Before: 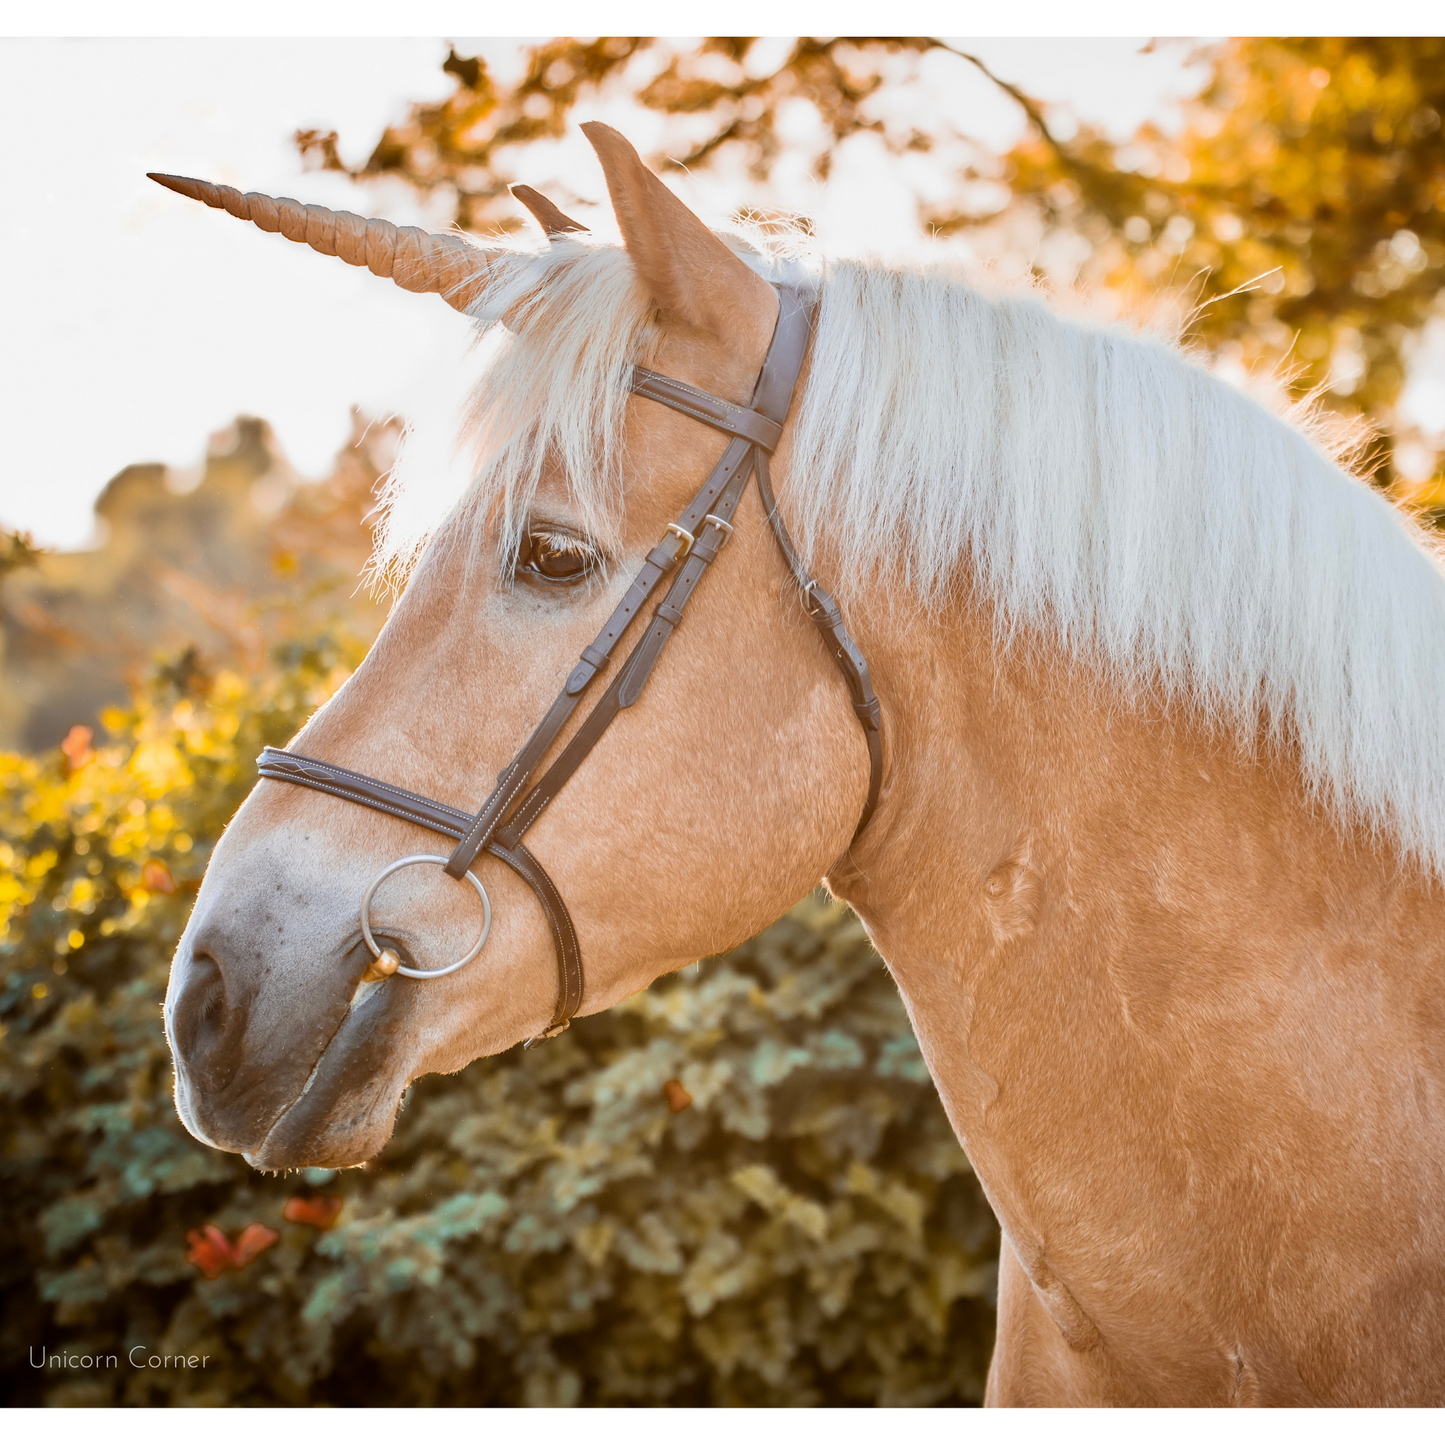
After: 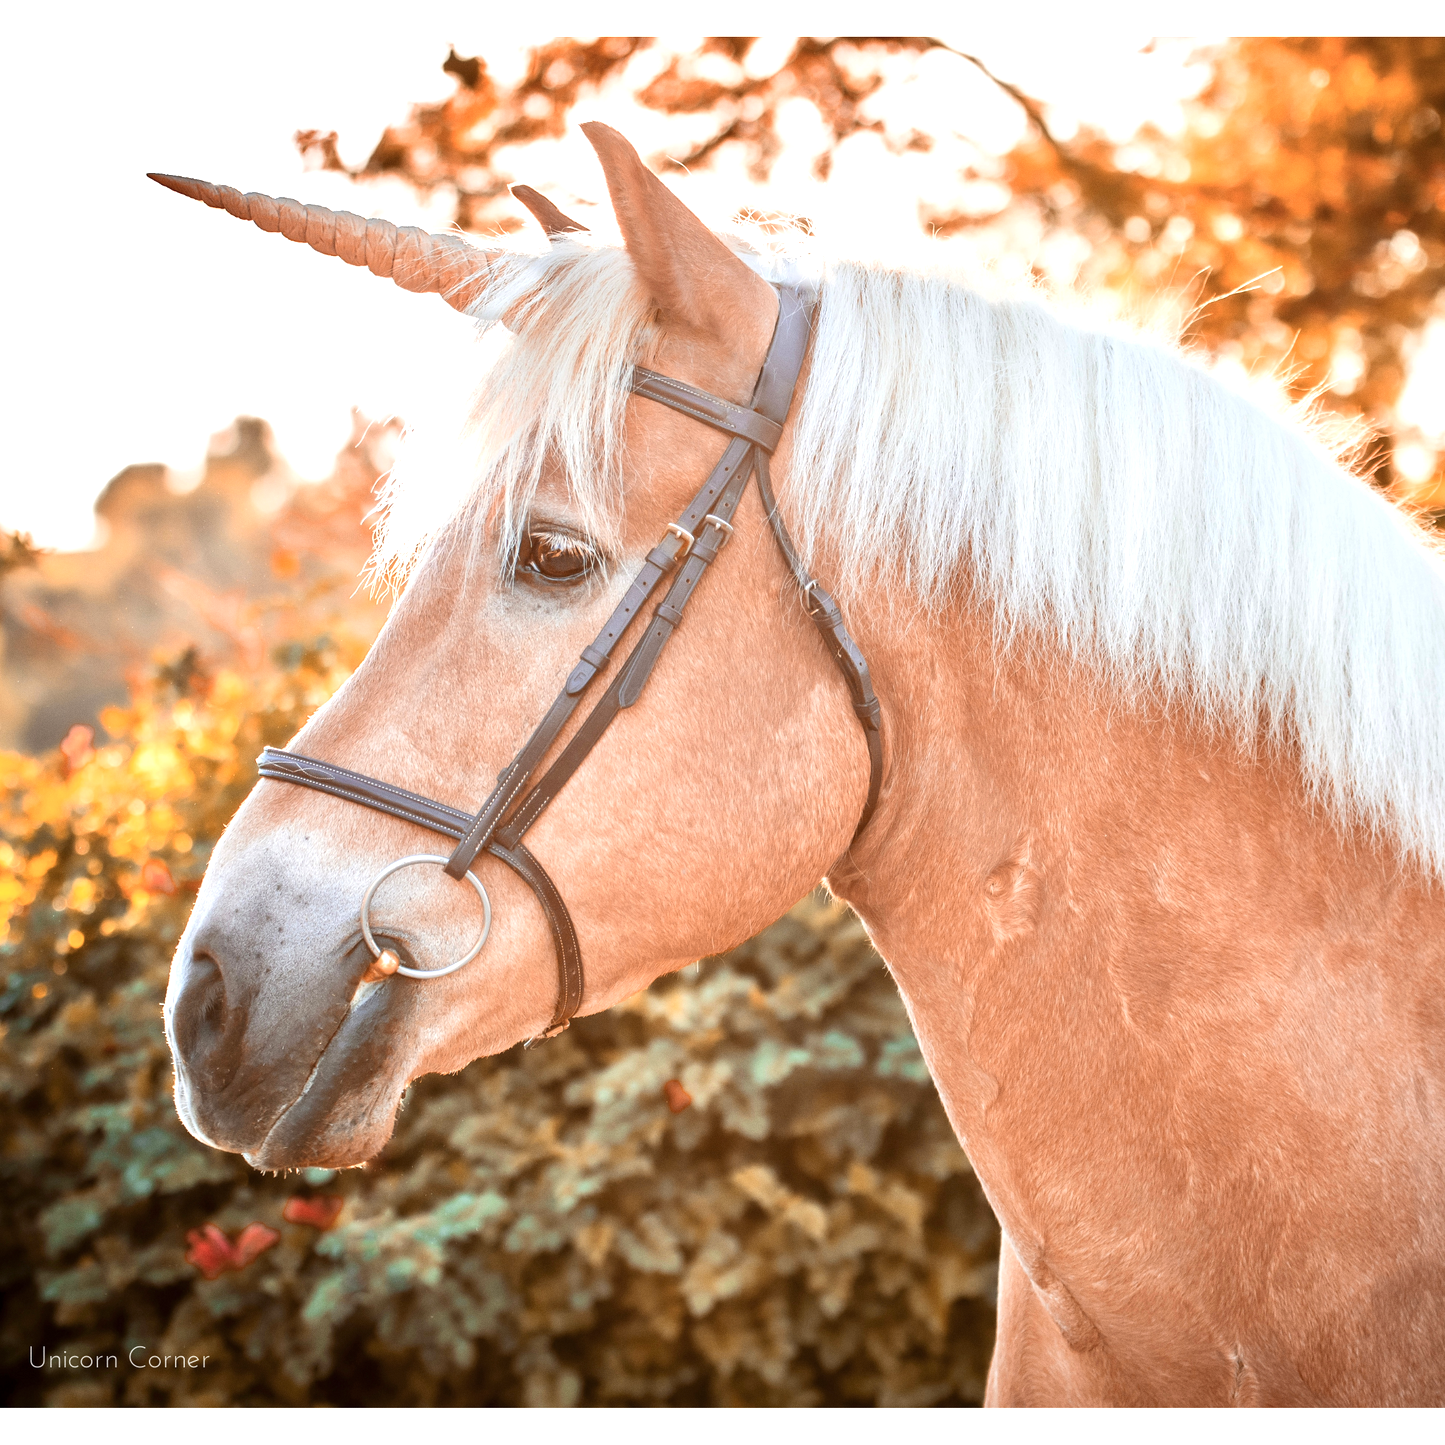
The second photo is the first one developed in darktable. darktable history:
exposure: exposure 0.6 EV, compensate highlight preservation false
grain: coarseness 0.09 ISO, strength 10%
base curve: curves: ch0 [(0, 0) (0.472, 0.455) (1, 1)], preserve colors none
color zones: curves: ch1 [(0, 0.469) (0.072, 0.457) (0.243, 0.494) (0.429, 0.5) (0.571, 0.5) (0.714, 0.5) (0.857, 0.5) (1, 0.469)]; ch2 [(0, 0.499) (0.143, 0.467) (0.242, 0.436) (0.429, 0.493) (0.571, 0.5) (0.714, 0.5) (0.857, 0.5) (1, 0.499)]
